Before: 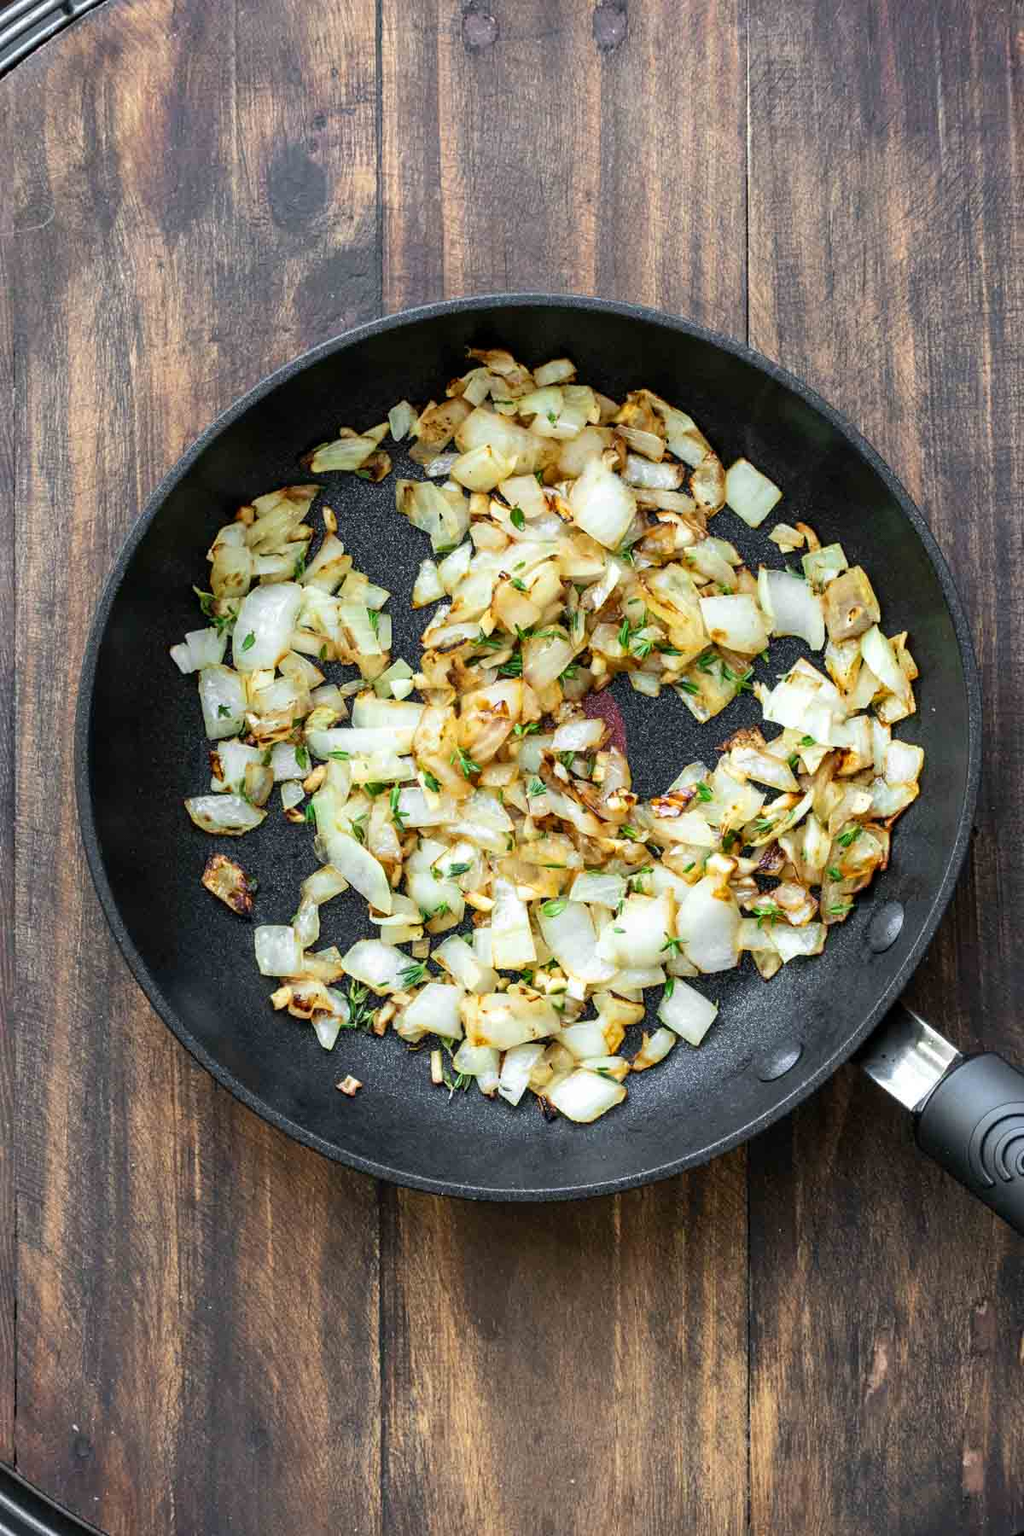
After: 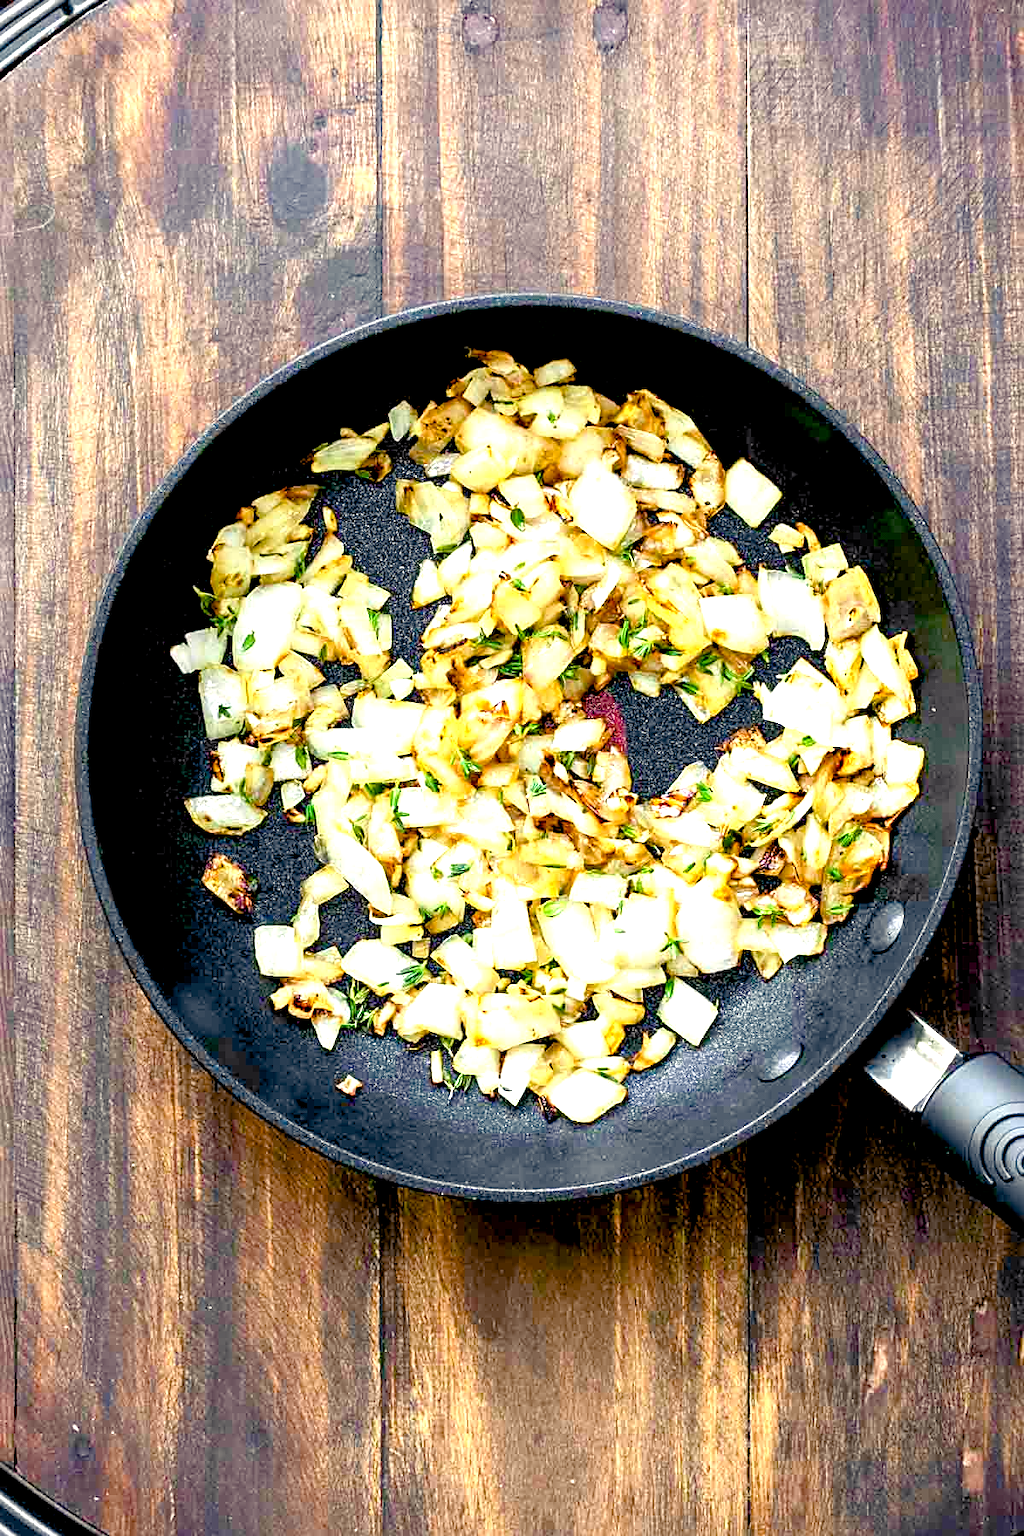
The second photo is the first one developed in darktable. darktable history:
color balance rgb: shadows lift › chroma 3%, shadows lift › hue 280.8°, power › hue 330°, highlights gain › chroma 3%, highlights gain › hue 75.6°, global offset › luminance -1%, perceptual saturation grading › global saturation 20%, perceptual saturation grading › highlights -25%, perceptual saturation grading › shadows 50%, global vibrance 20%
exposure: black level correction 0.01, exposure 1 EV, compensate highlight preservation false
sharpen: radius 1.864, amount 0.398, threshold 1.271
